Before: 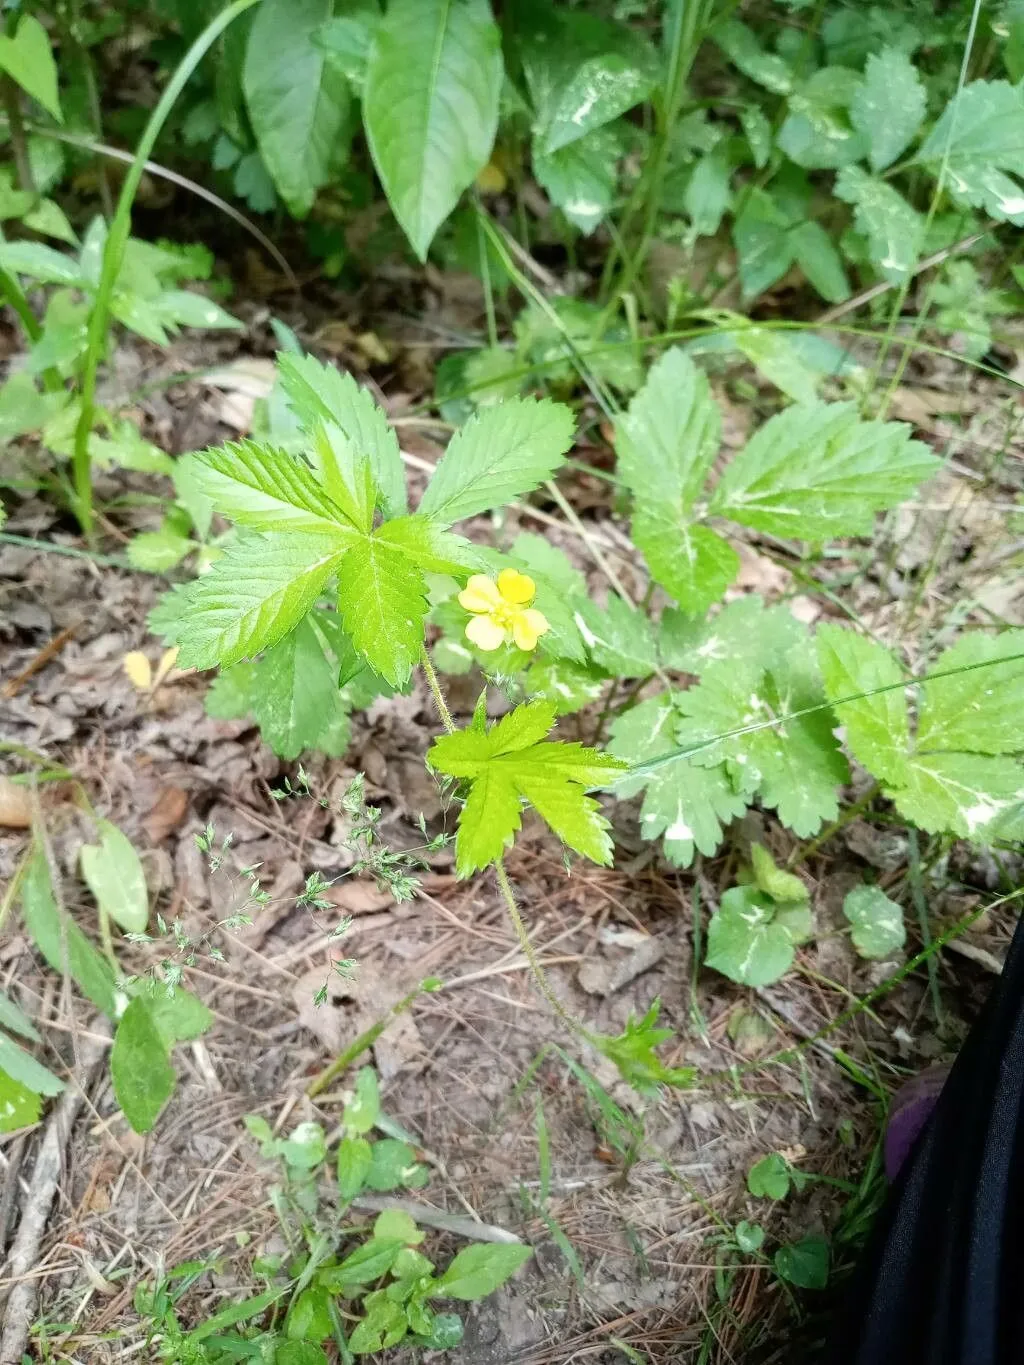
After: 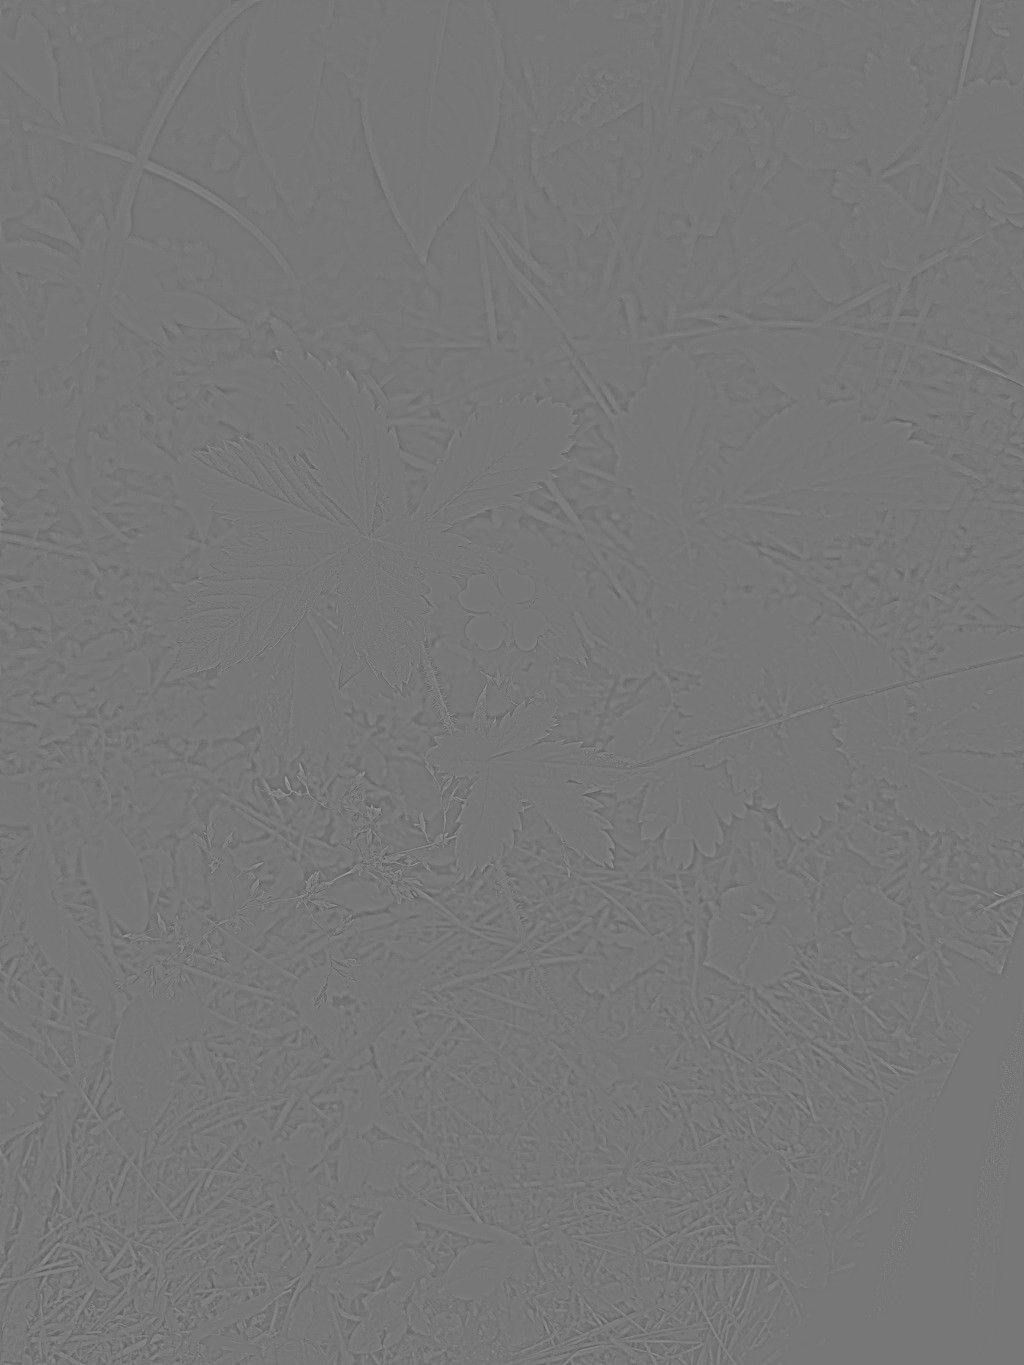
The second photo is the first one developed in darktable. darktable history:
color correction: saturation 3
highpass: sharpness 6%, contrast boost 7.63%
